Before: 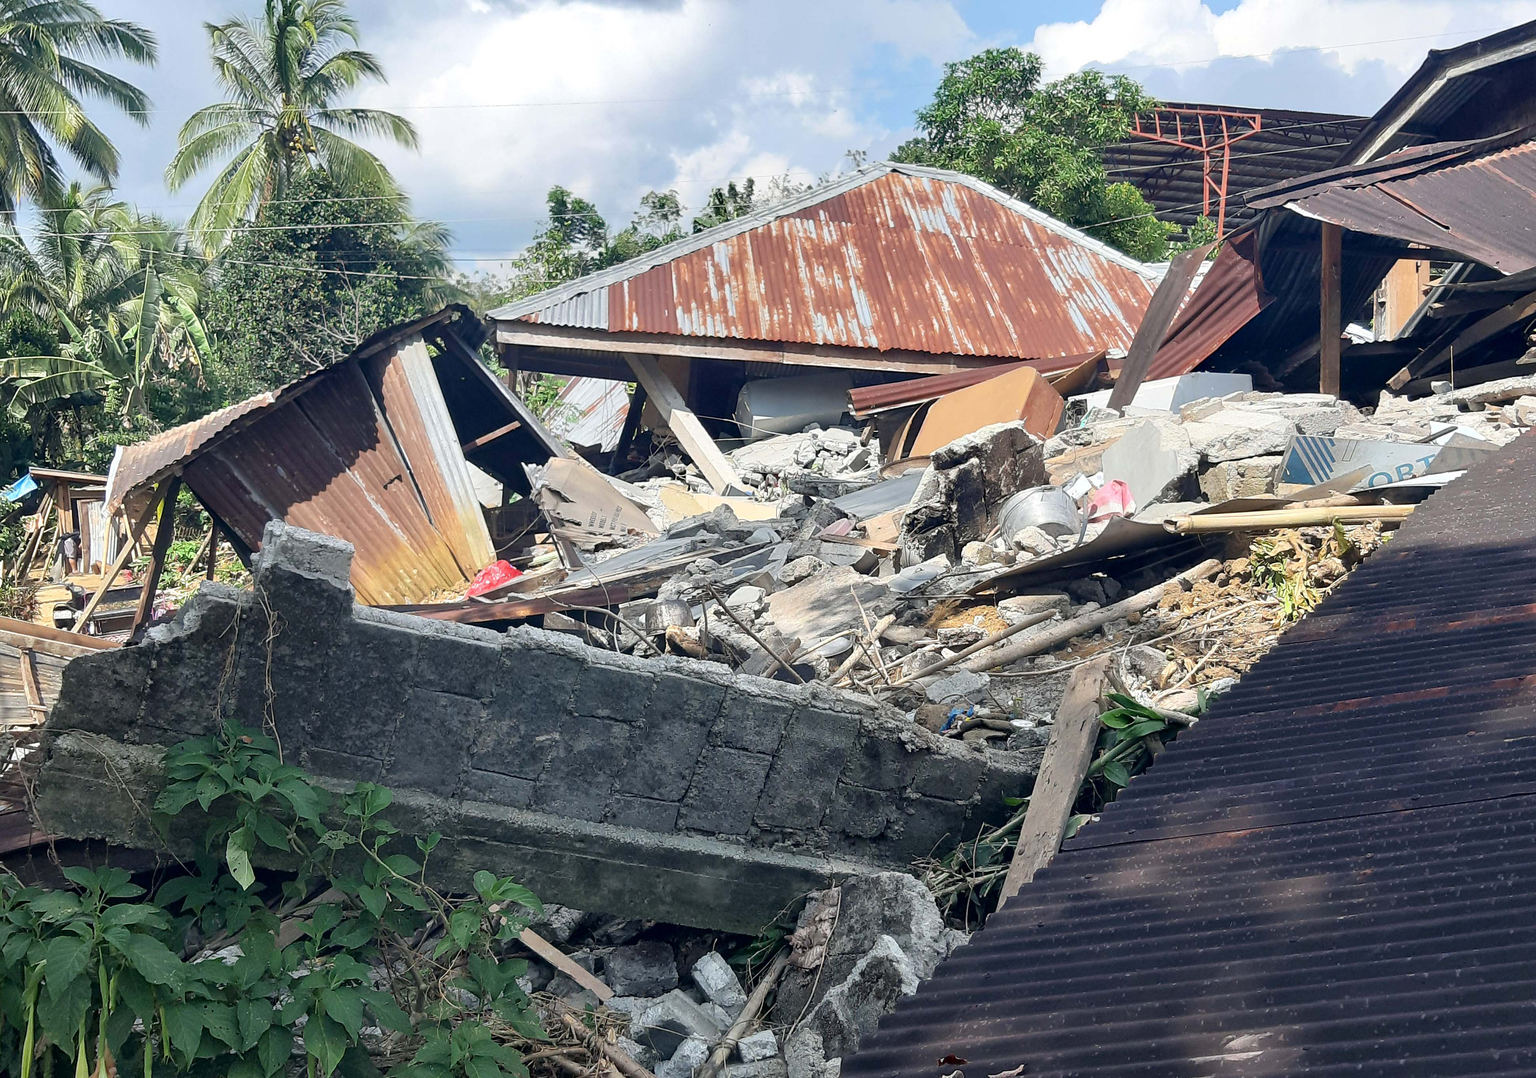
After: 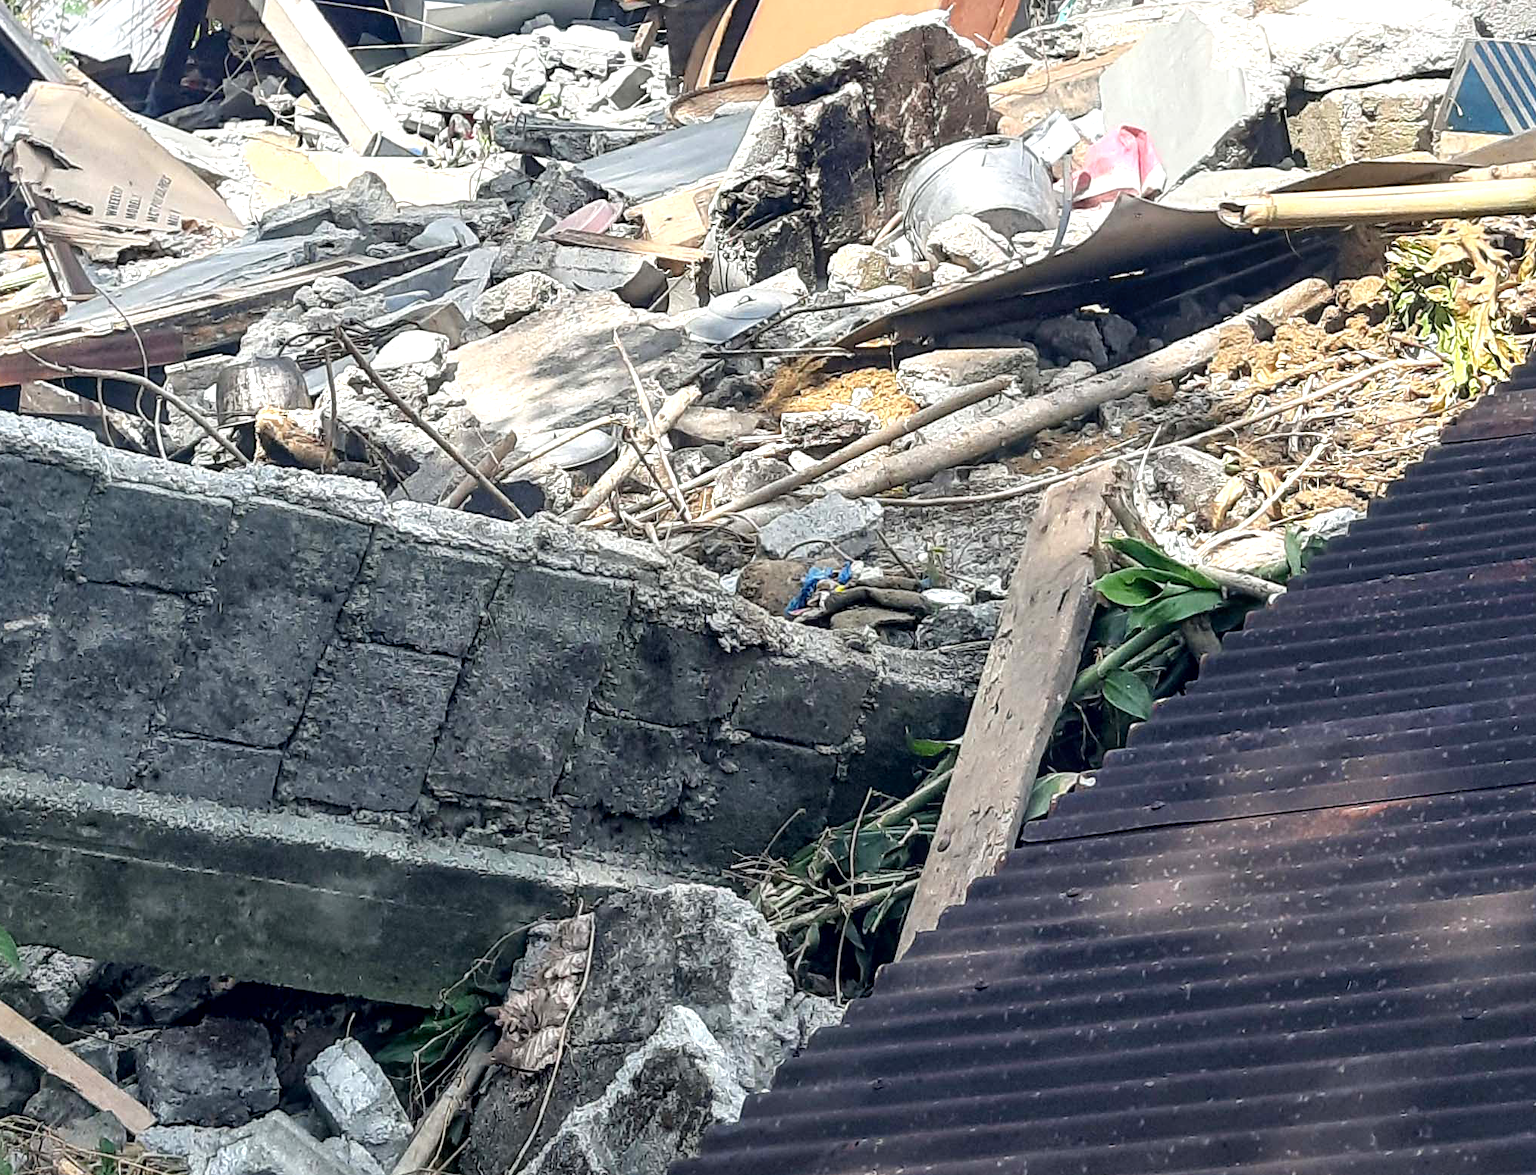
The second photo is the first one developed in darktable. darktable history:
crop: left 34.749%, top 38.545%, right 13.546%, bottom 5.116%
exposure: black level correction 0.001, exposure 0.5 EV, compensate highlight preservation false
local contrast: on, module defaults
